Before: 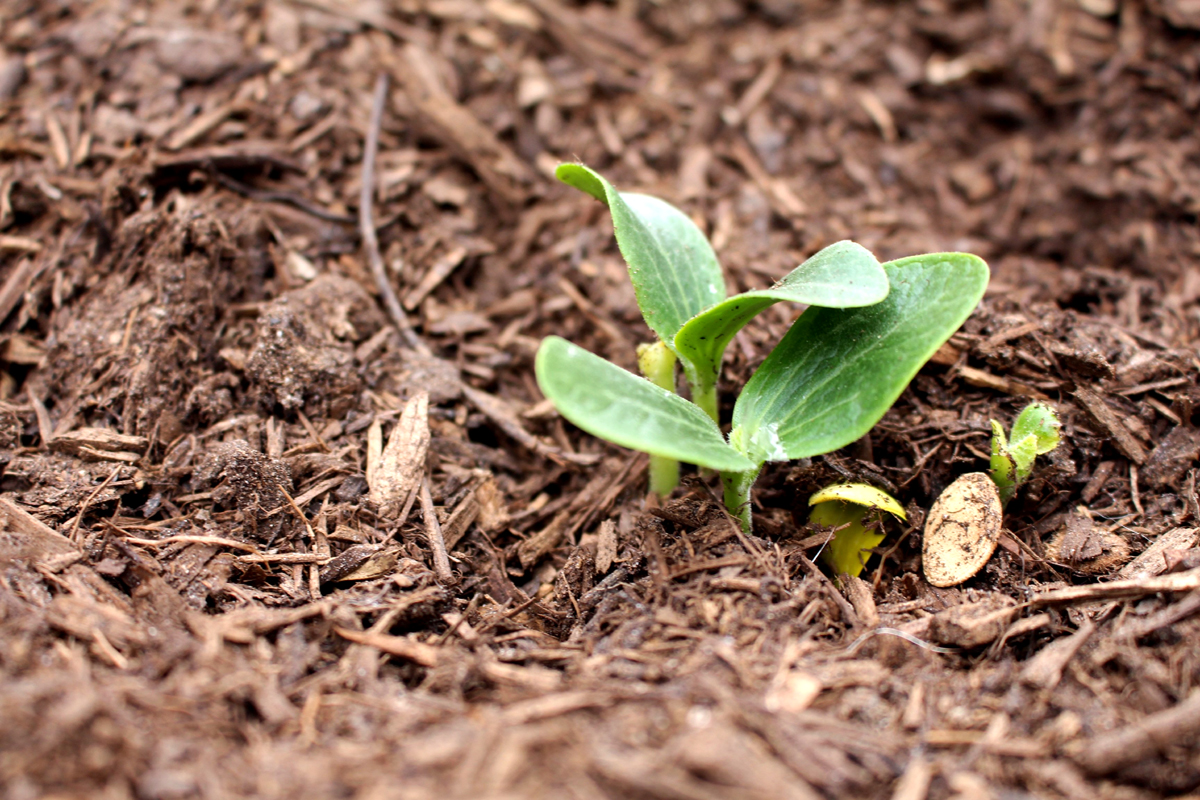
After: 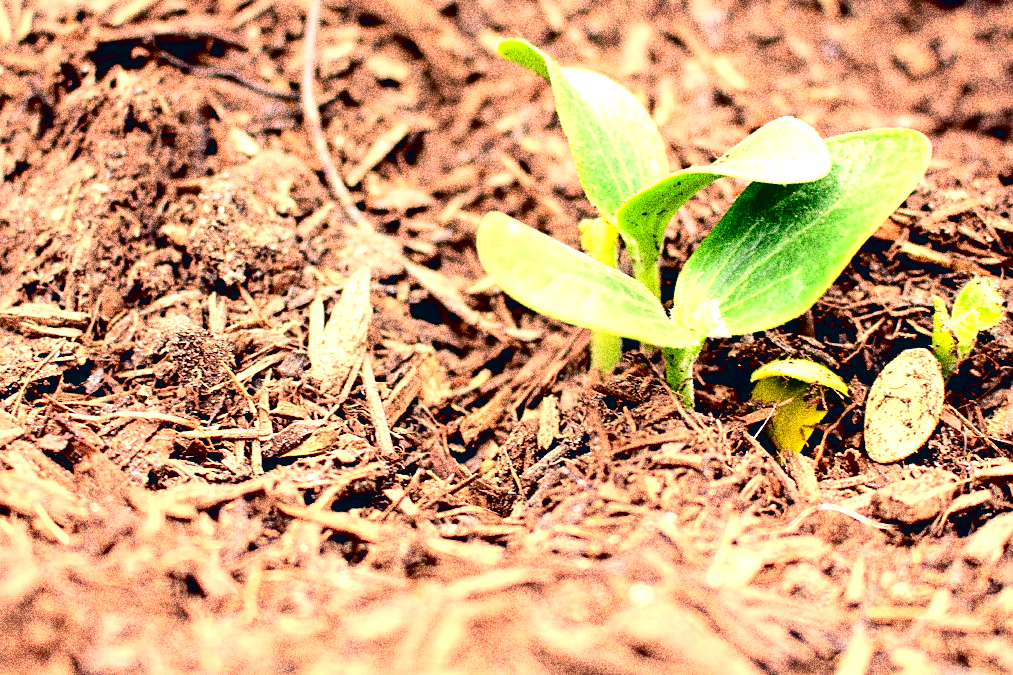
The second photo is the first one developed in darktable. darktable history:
grain: coarseness 30.02 ISO, strength 100%
tone curve: curves: ch0 [(0, 0.019) (0.066, 0.043) (0.189, 0.182) (0.359, 0.417) (0.485, 0.576) (0.656, 0.734) (0.851, 0.861) (0.997, 0.959)]; ch1 [(0, 0) (0.179, 0.123) (0.381, 0.36) (0.425, 0.41) (0.474, 0.472) (0.499, 0.501) (0.514, 0.517) (0.571, 0.584) (0.649, 0.677) (0.812, 0.856) (1, 1)]; ch2 [(0, 0) (0.246, 0.214) (0.421, 0.427) (0.459, 0.484) (0.5, 0.504) (0.518, 0.523) (0.529, 0.544) (0.56, 0.581) (0.617, 0.631) (0.744, 0.734) (0.867, 0.821) (0.993, 0.889)], color space Lab, independent channels, preserve colors none
sharpen: on, module defaults
exposure: black level correction 0.009, exposure 1.425 EV, compensate highlight preservation false
color correction: highlights a* 10.32, highlights b* 14.66, shadows a* -9.59, shadows b* -15.02
crop and rotate: left 4.842%, top 15.51%, right 10.668%
